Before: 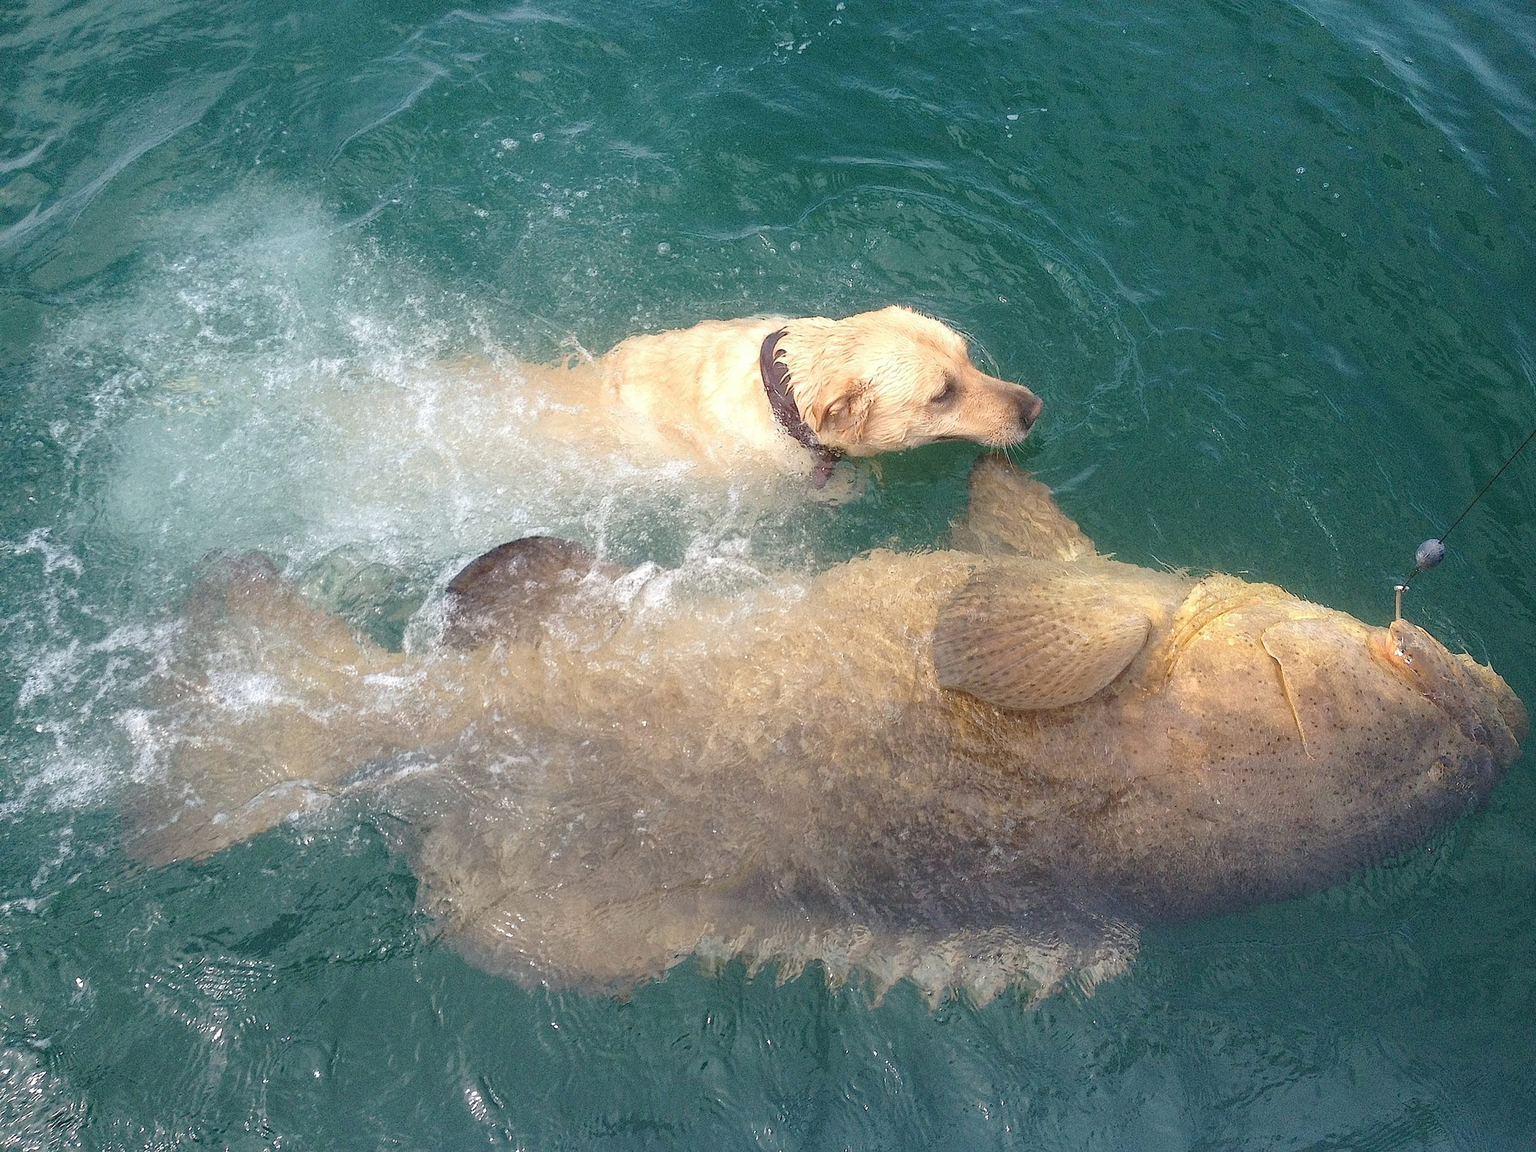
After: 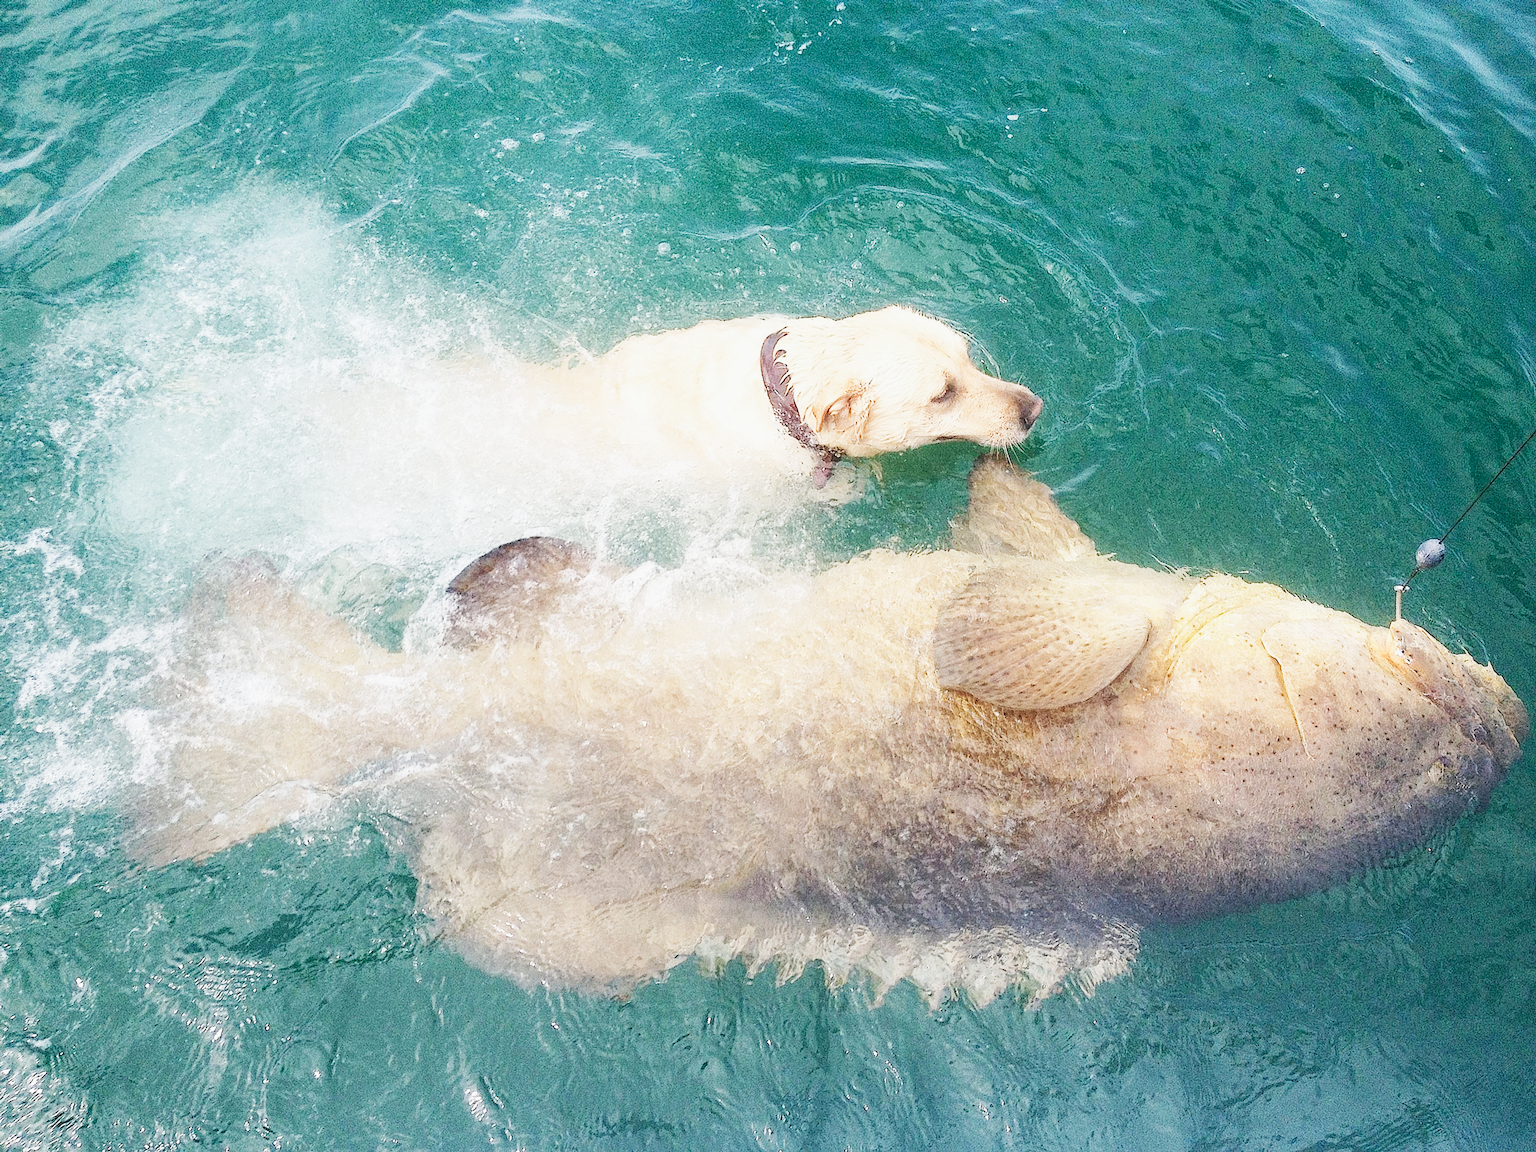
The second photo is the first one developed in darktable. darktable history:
exposure: exposure 1.089 EV, compensate highlight preservation false
sigmoid: contrast 1.7, skew 0.1, preserve hue 0%, red attenuation 0.1, red rotation 0.035, green attenuation 0.1, green rotation -0.017, blue attenuation 0.15, blue rotation -0.052, base primaries Rec2020
